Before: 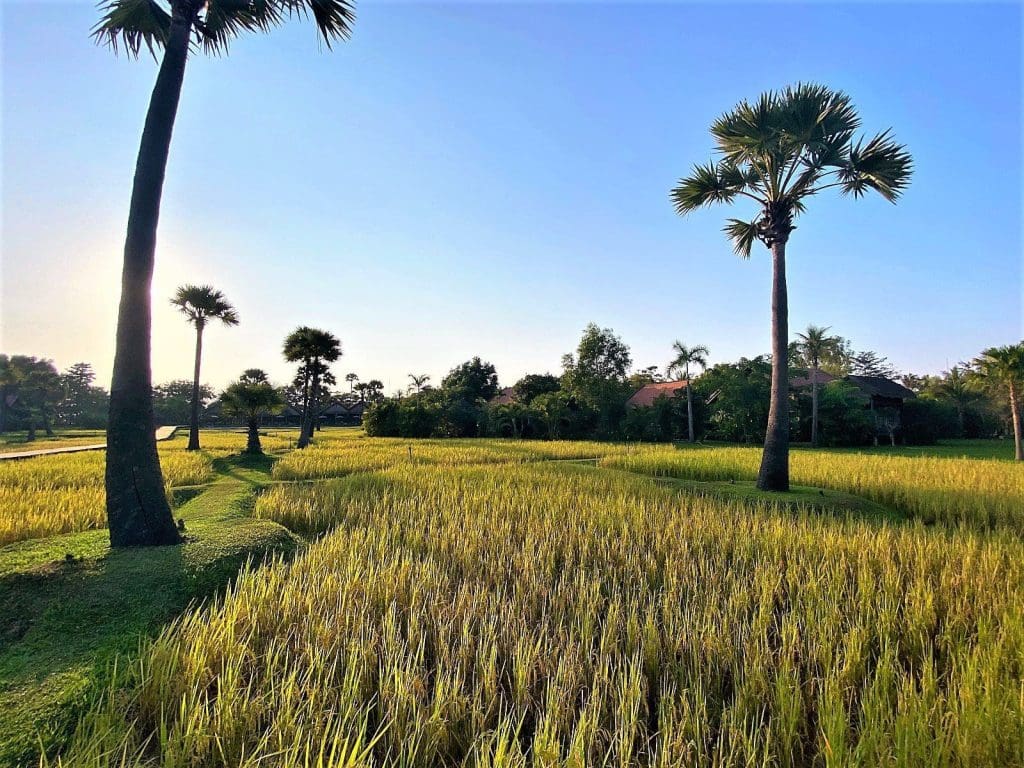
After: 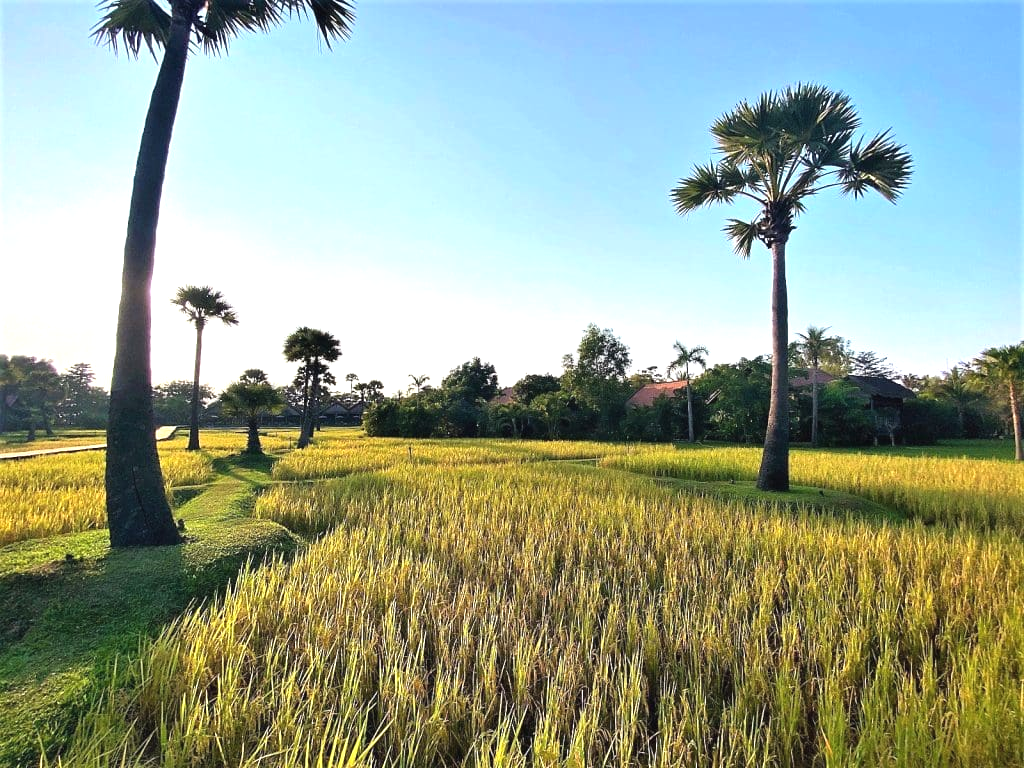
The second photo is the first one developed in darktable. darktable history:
exposure: black level correction -0.002, exposure 0.534 EV, compensate exposure bias true, compensate highlight preservation false
